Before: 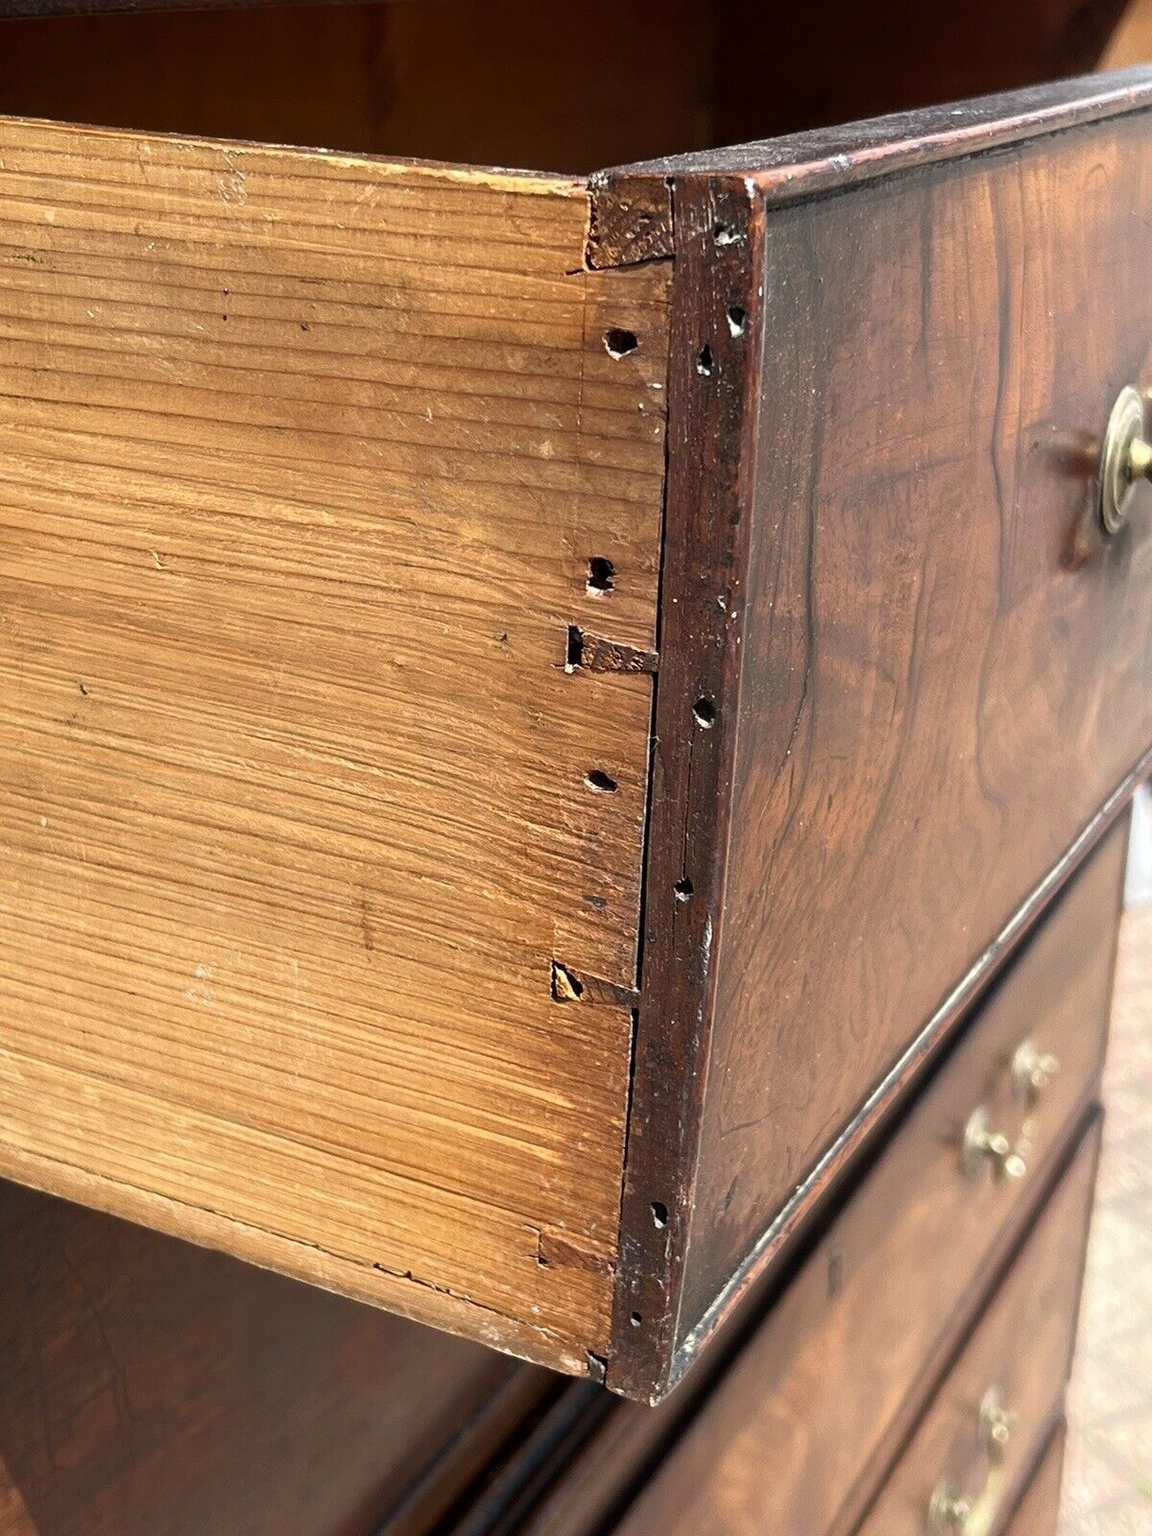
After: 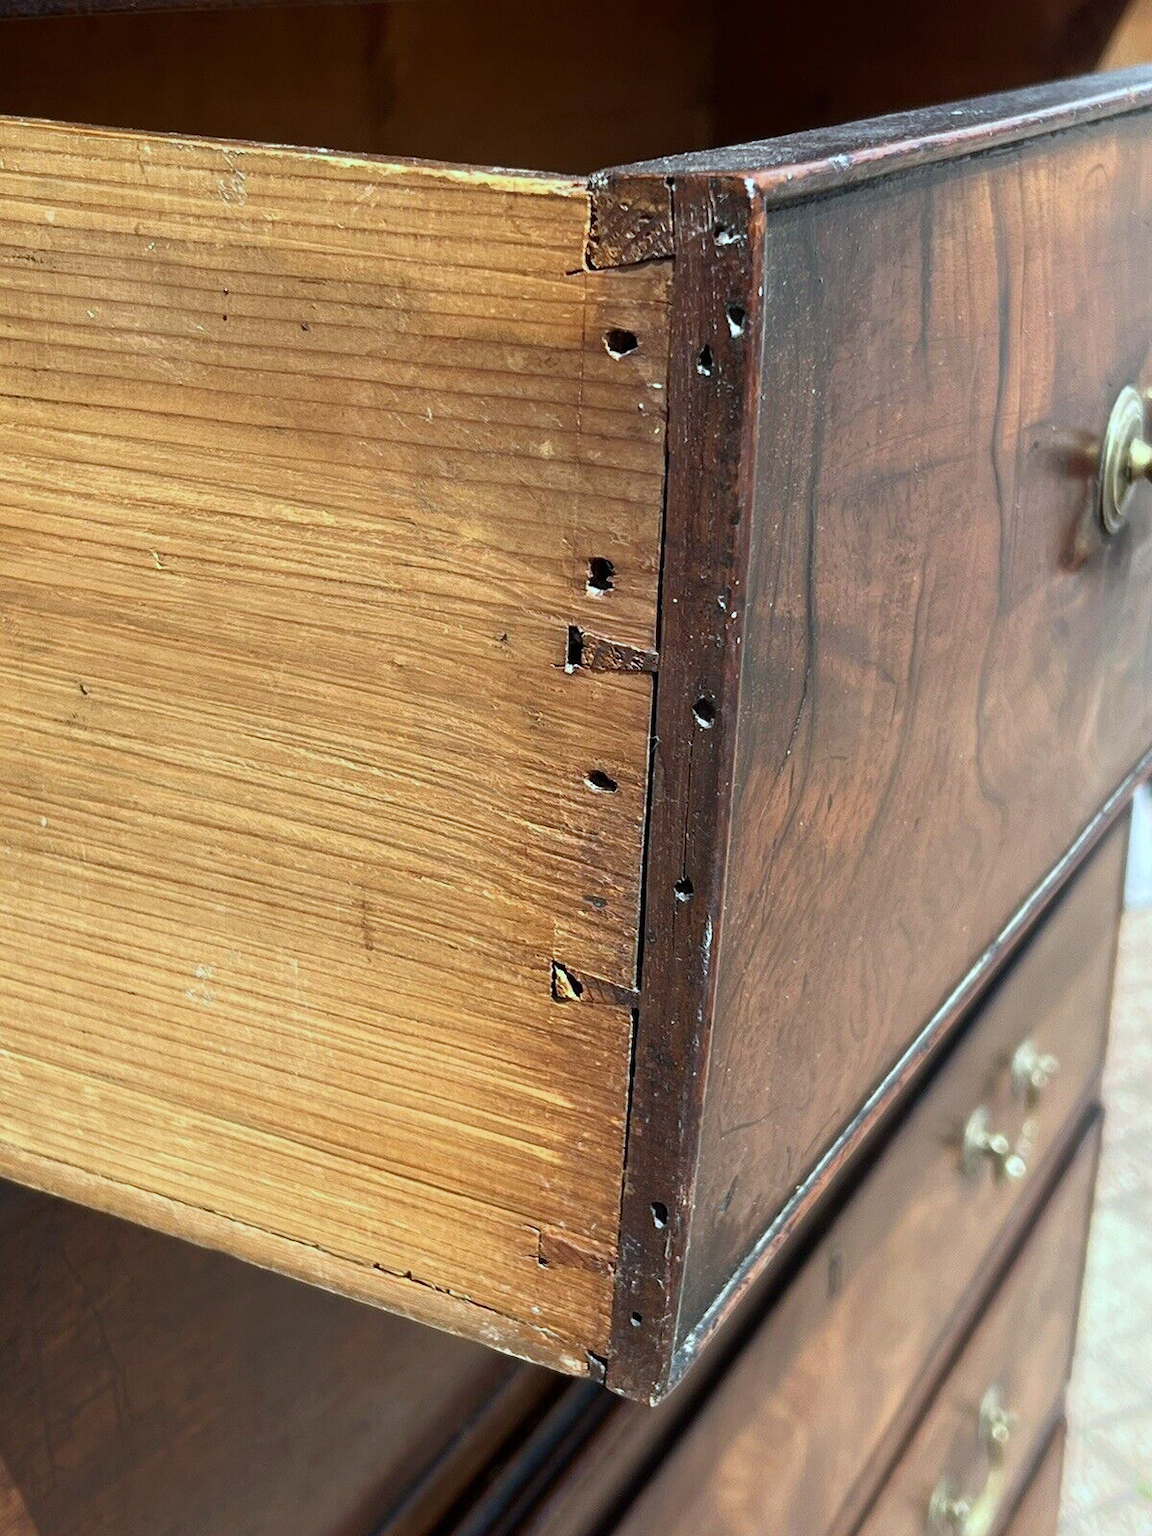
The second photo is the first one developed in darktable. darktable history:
color calibration: output R [0.994, 0.059, -0.119, 0], output G [-0.036, 1.09, -0.119, 0], output B [0.078, -0.108, 0.961, 0], illuminant F (fluorescent), F source F9 (Cool White Deluxe 4150 K) – high CRI, x 0.375, y 0.373, temperature 4150.6 K
